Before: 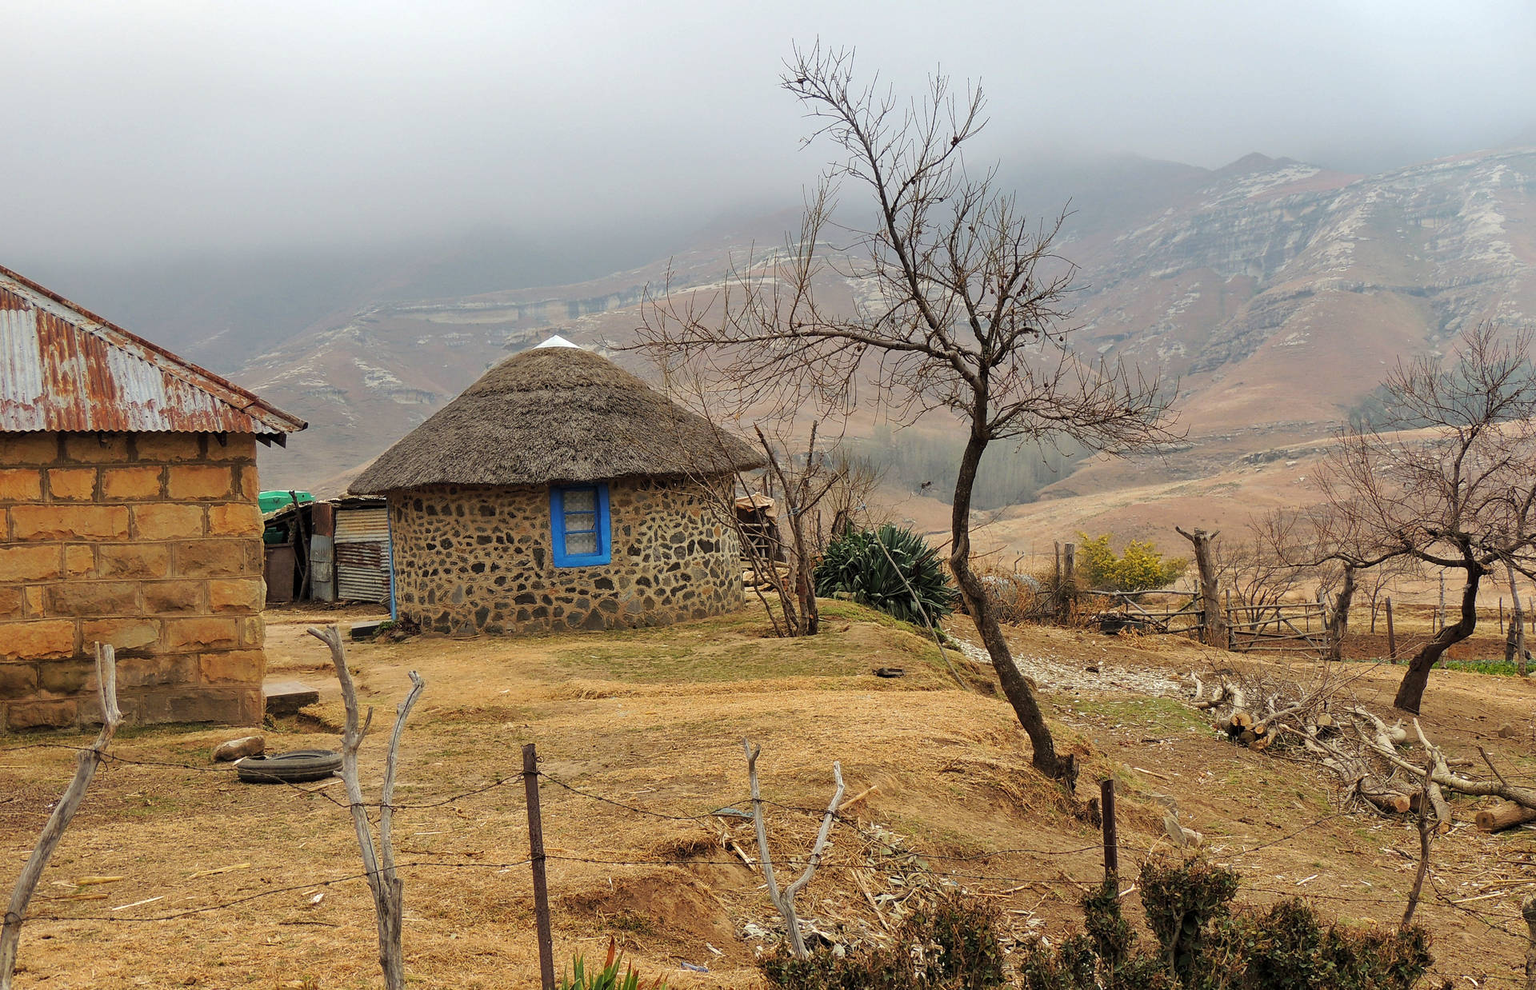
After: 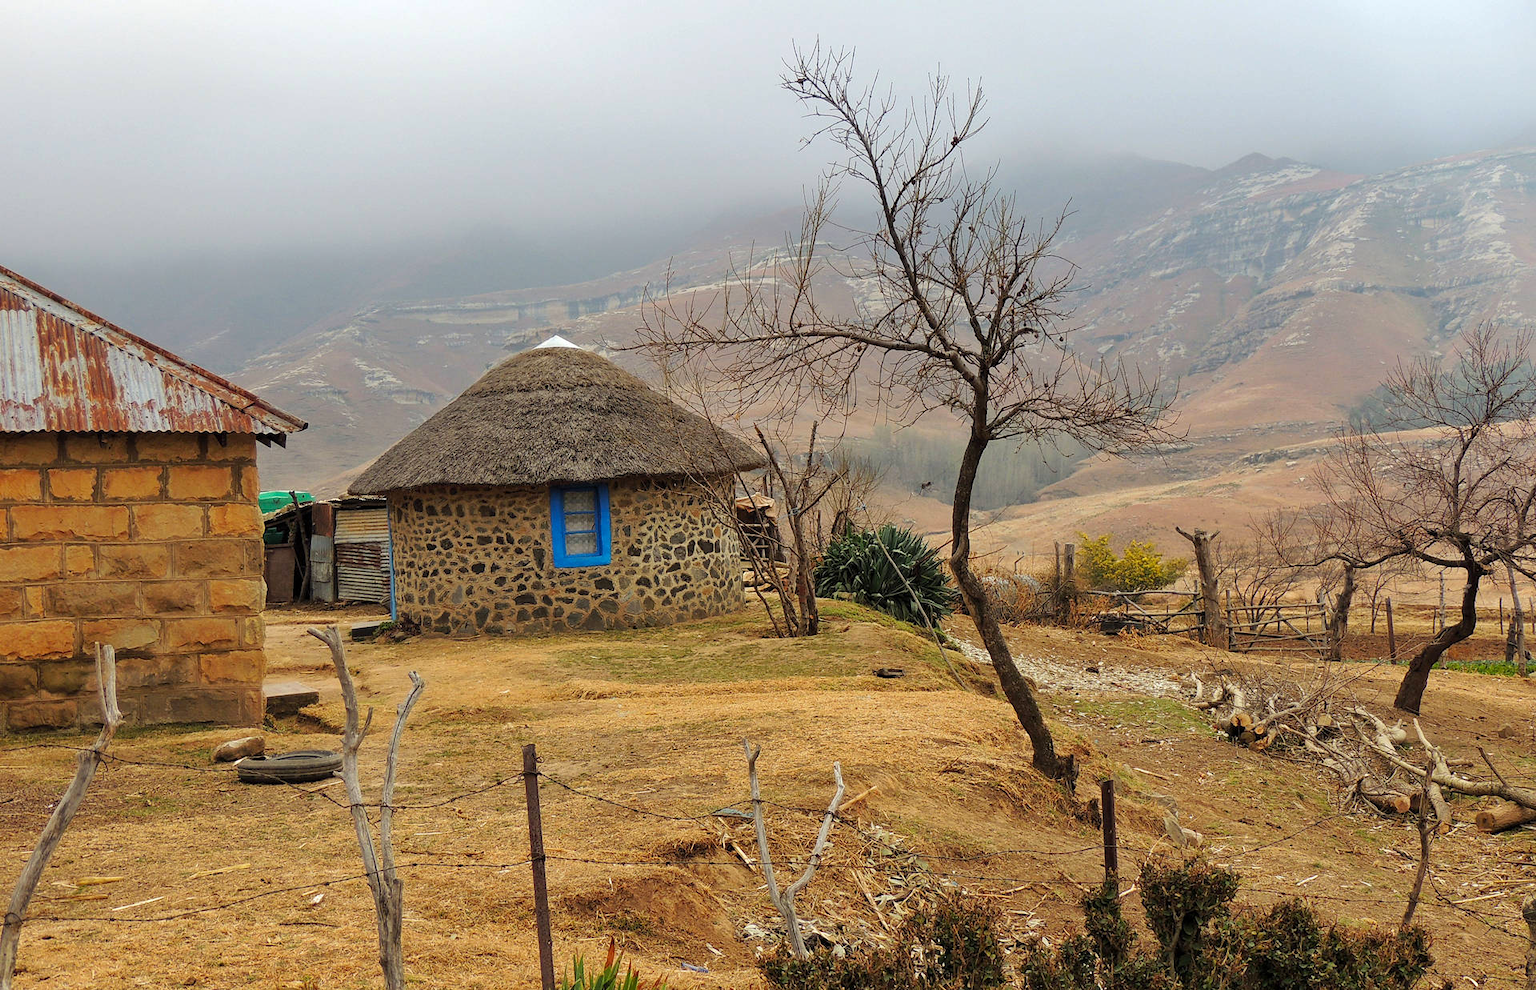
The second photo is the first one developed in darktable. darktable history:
contrast brightness saturation: saturation 0.124
